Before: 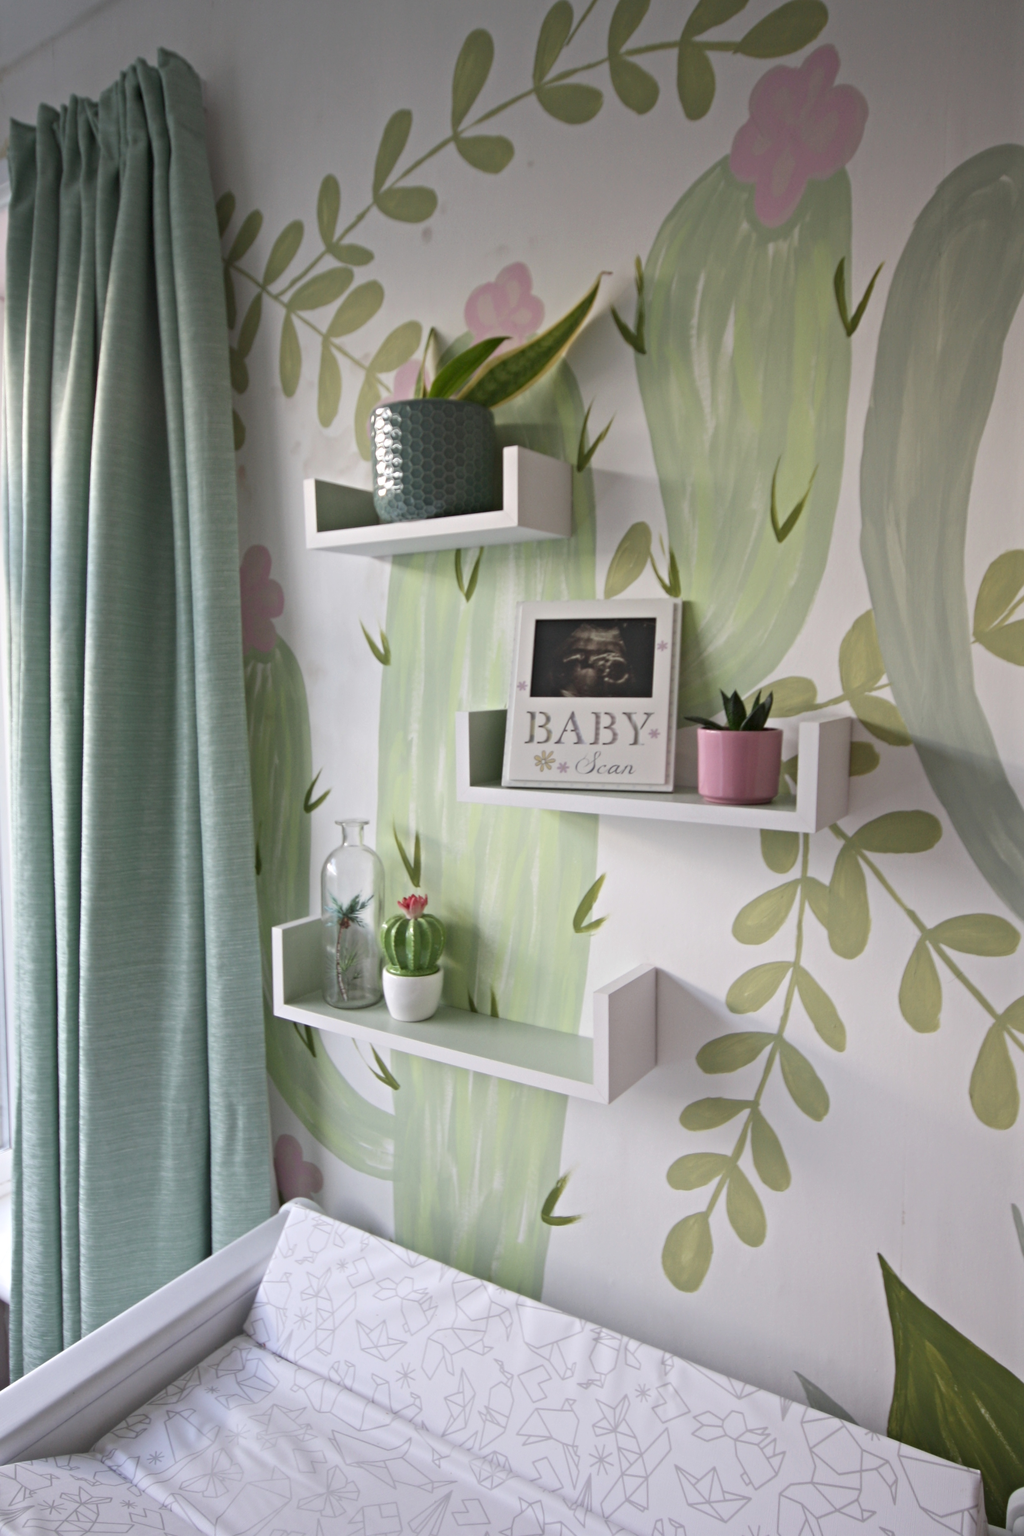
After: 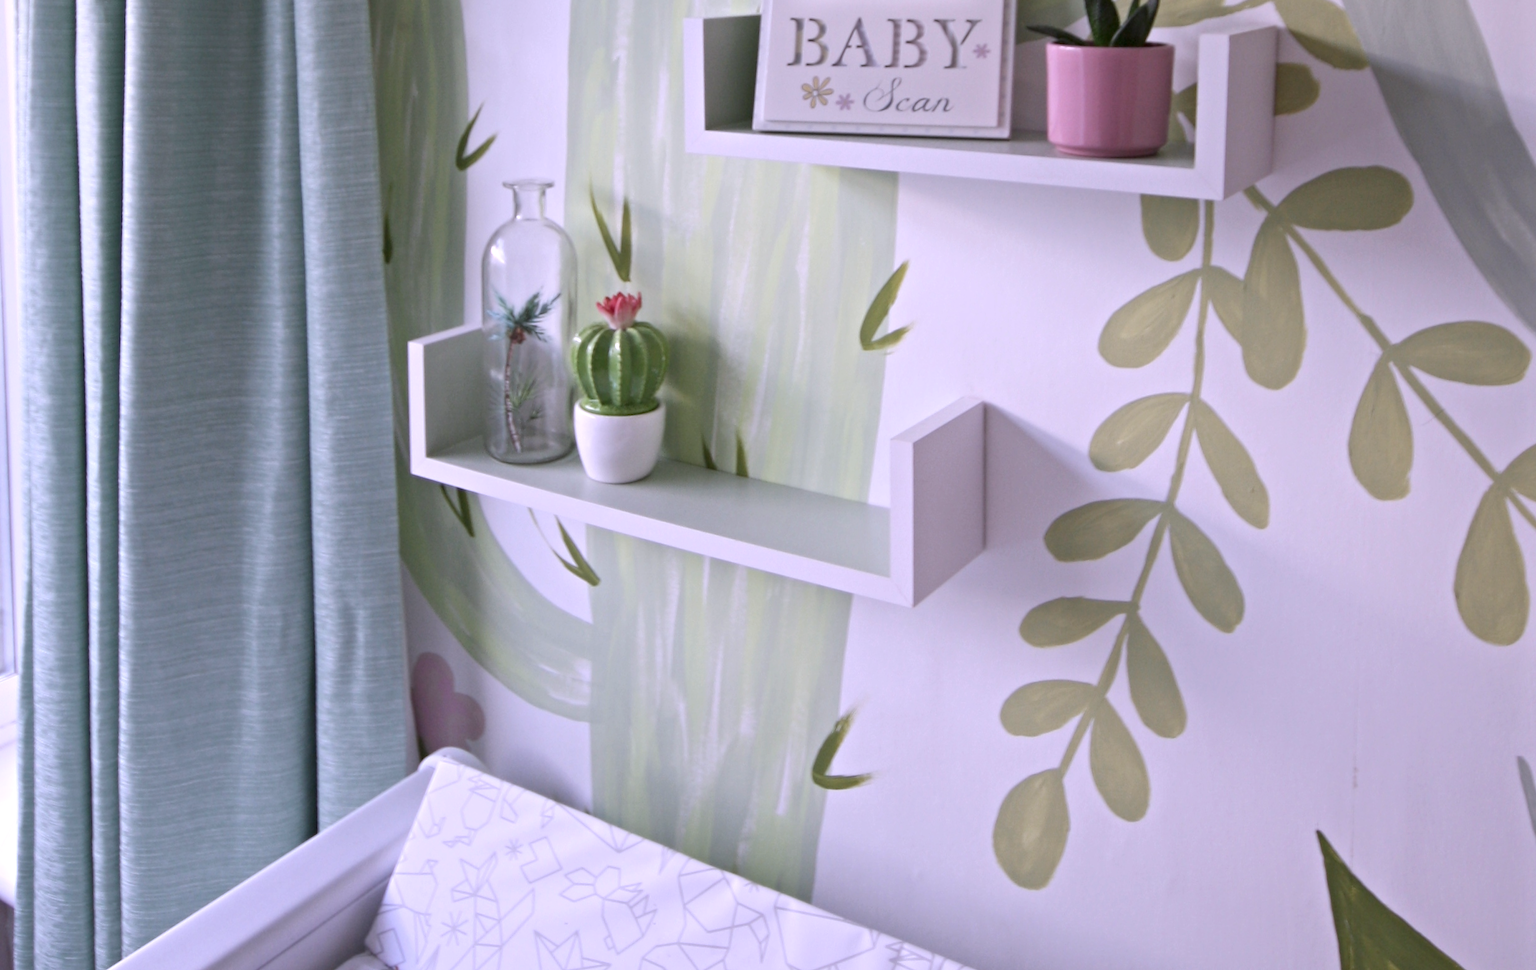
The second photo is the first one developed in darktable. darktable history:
crop: top 45.551%, bottom 12.262%
white balance: red 1.042, blue 1.17
